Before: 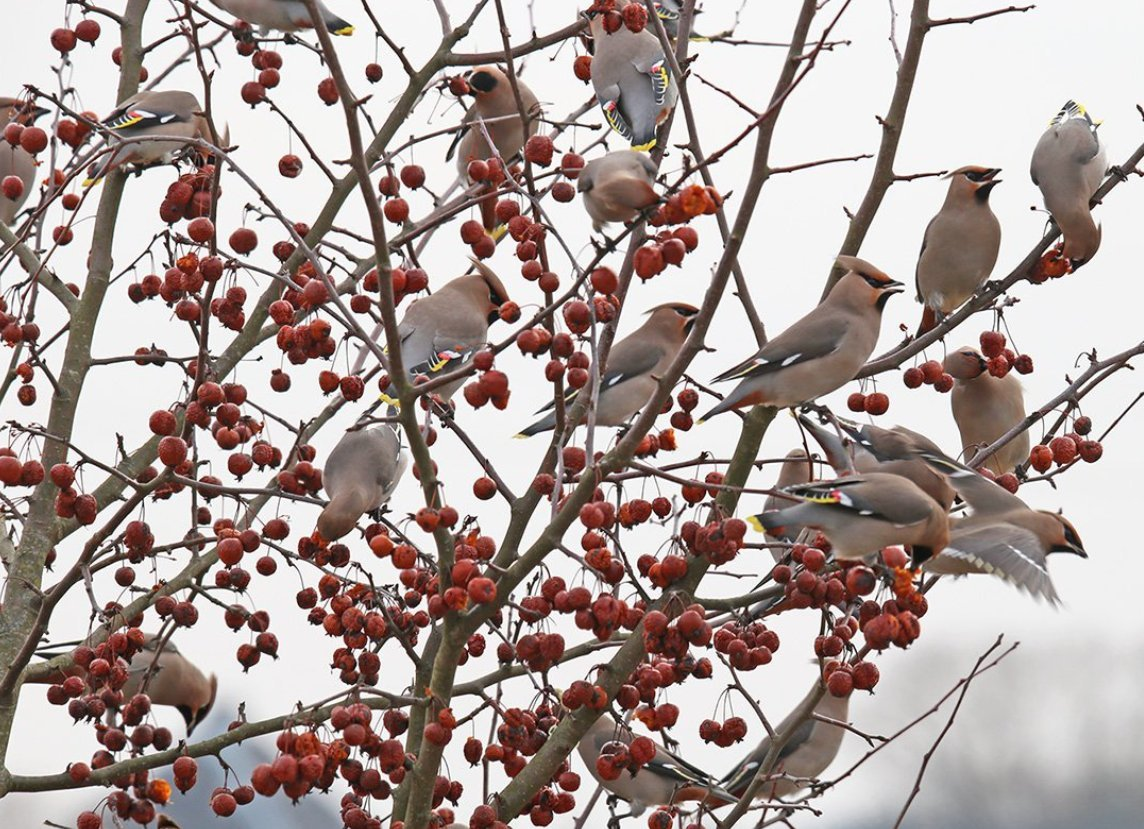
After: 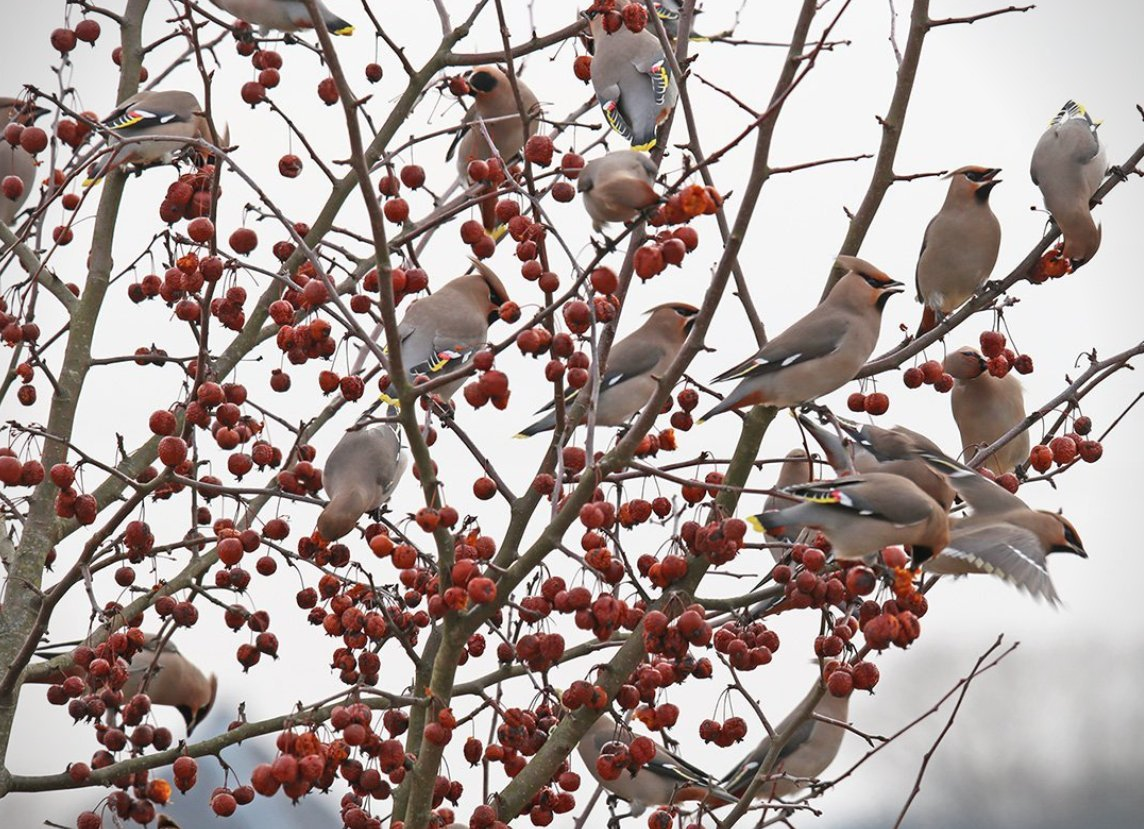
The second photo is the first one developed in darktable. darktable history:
vignetting: fall-off start 91.23%
